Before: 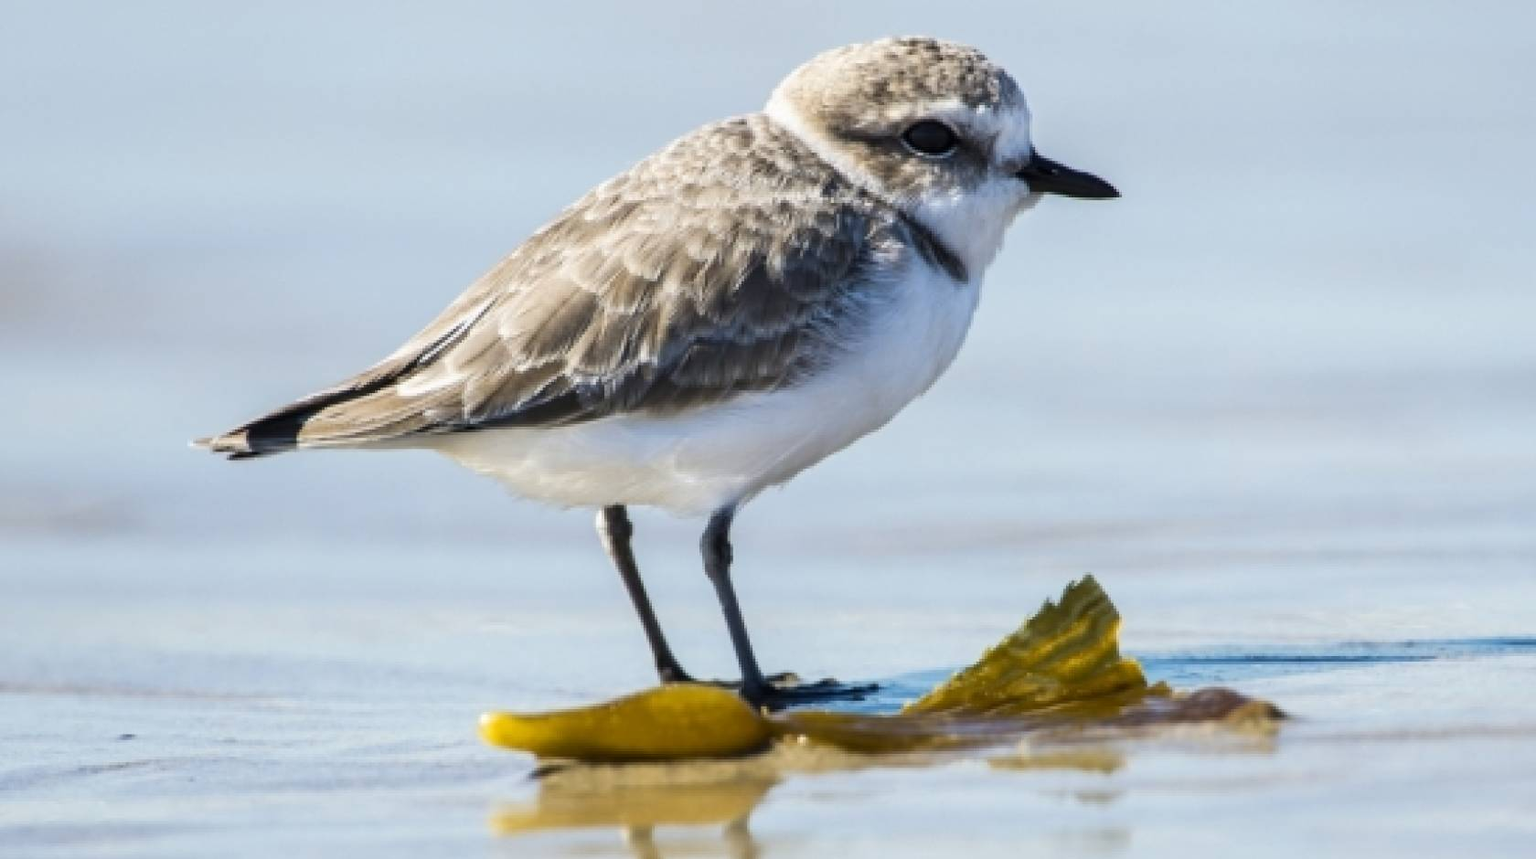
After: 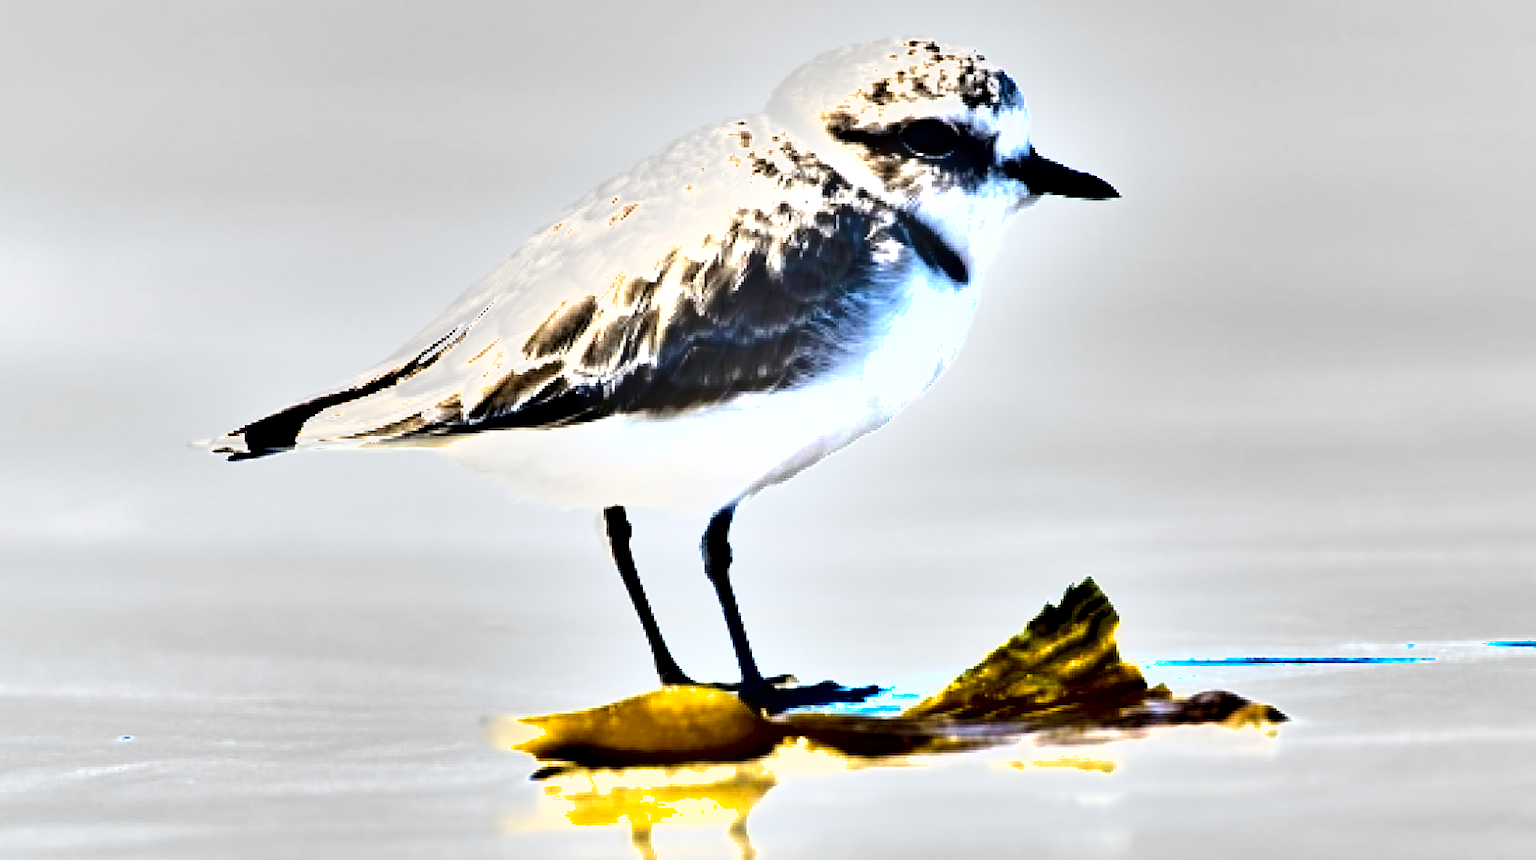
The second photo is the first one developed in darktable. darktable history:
tone equalizer: -8 EV -0.764 EV, -7 EV -0.684 EV, -6 EV -0.61 EV, -5 EV -0.392 EV, -3 EV 0.381 EV, -2 EV 0.6 EV, -1 EV 0.674 EV, +0 EV 0.757 EV
exposure: black level correction -0.001, exposure 0.91 EV, compensate highlight preservation false
shadows and highlights: white point adjustment 0.876, soften with gaussian
crop and rotate: left 0.145%, bottom 0.012%
